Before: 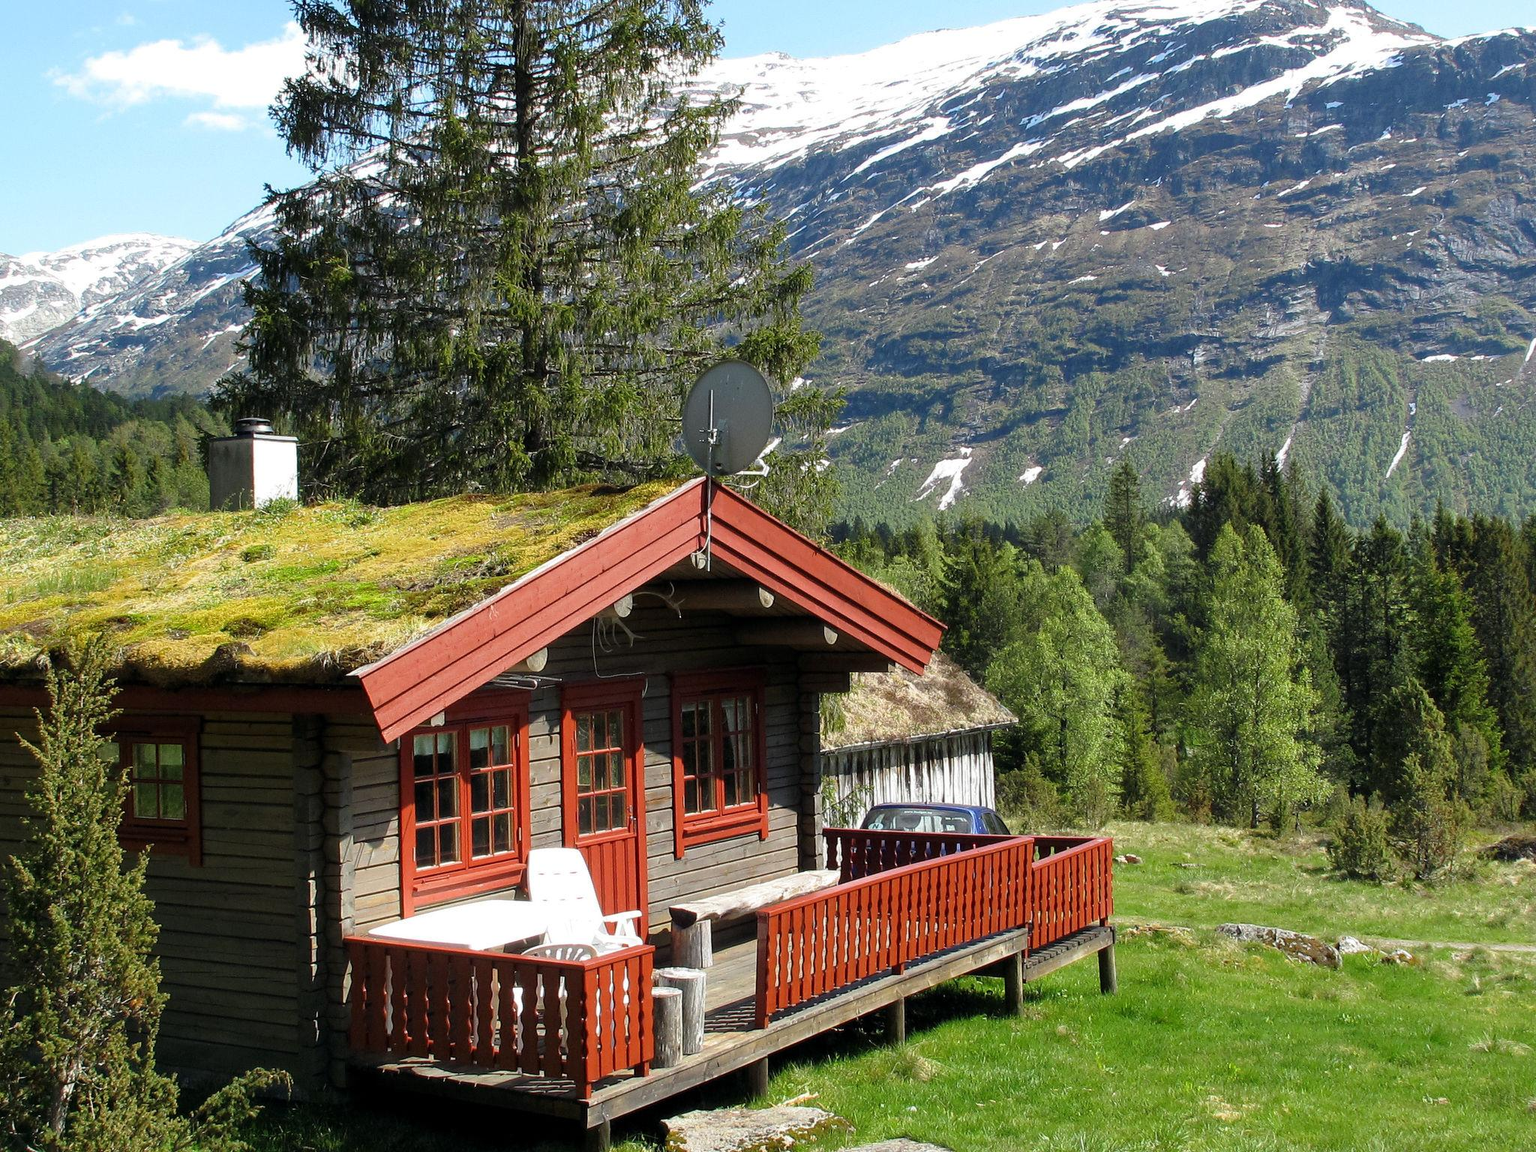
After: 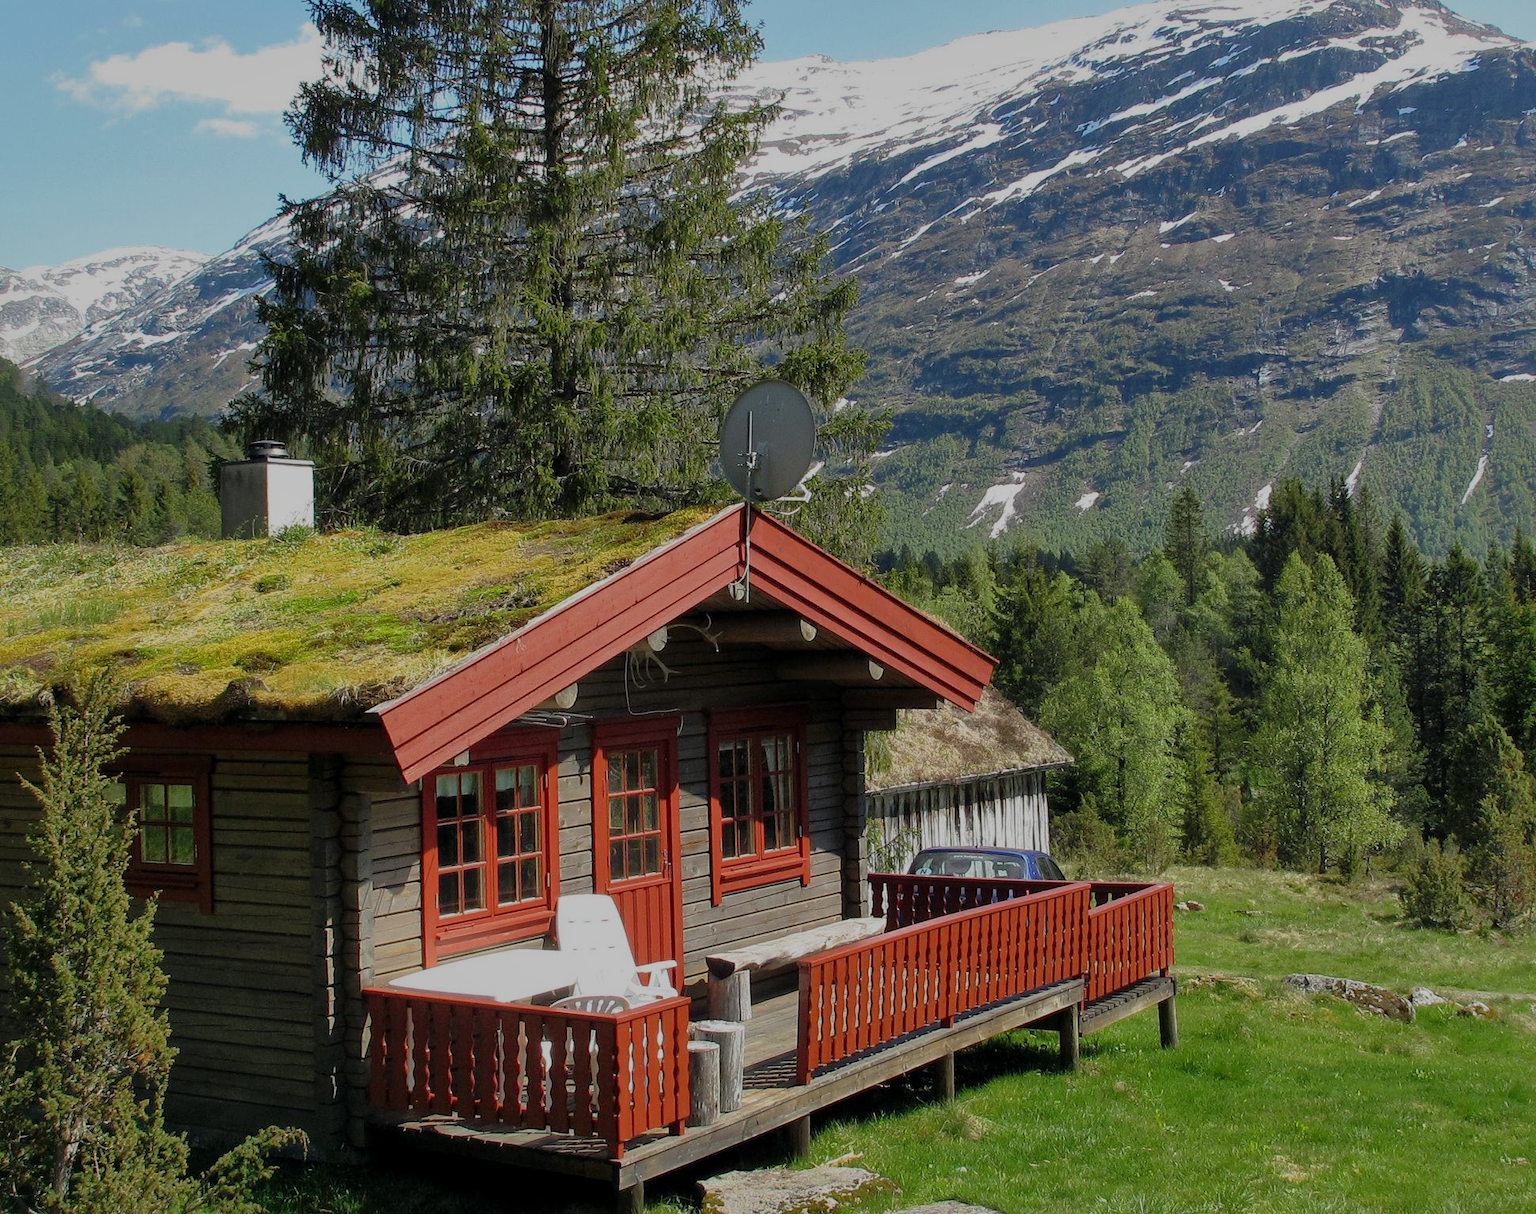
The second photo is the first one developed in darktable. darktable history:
shadows and highlights: on, module defaults
crop and rotate: left 0%, right 5.153%
sharpen: radius 2.923, amount 0.878, threshold 47.235
exposure: black level correction 0, exposure -0.766 EV, compensate highlight preservation false
